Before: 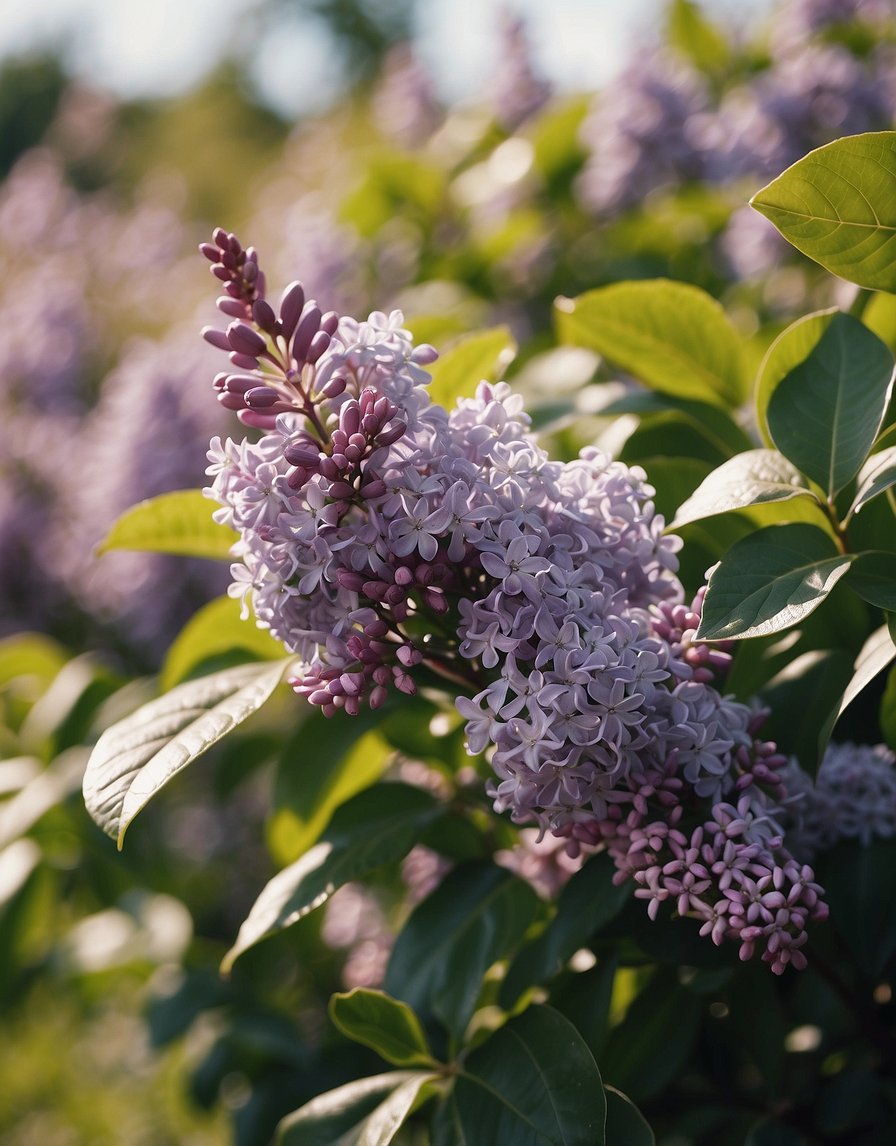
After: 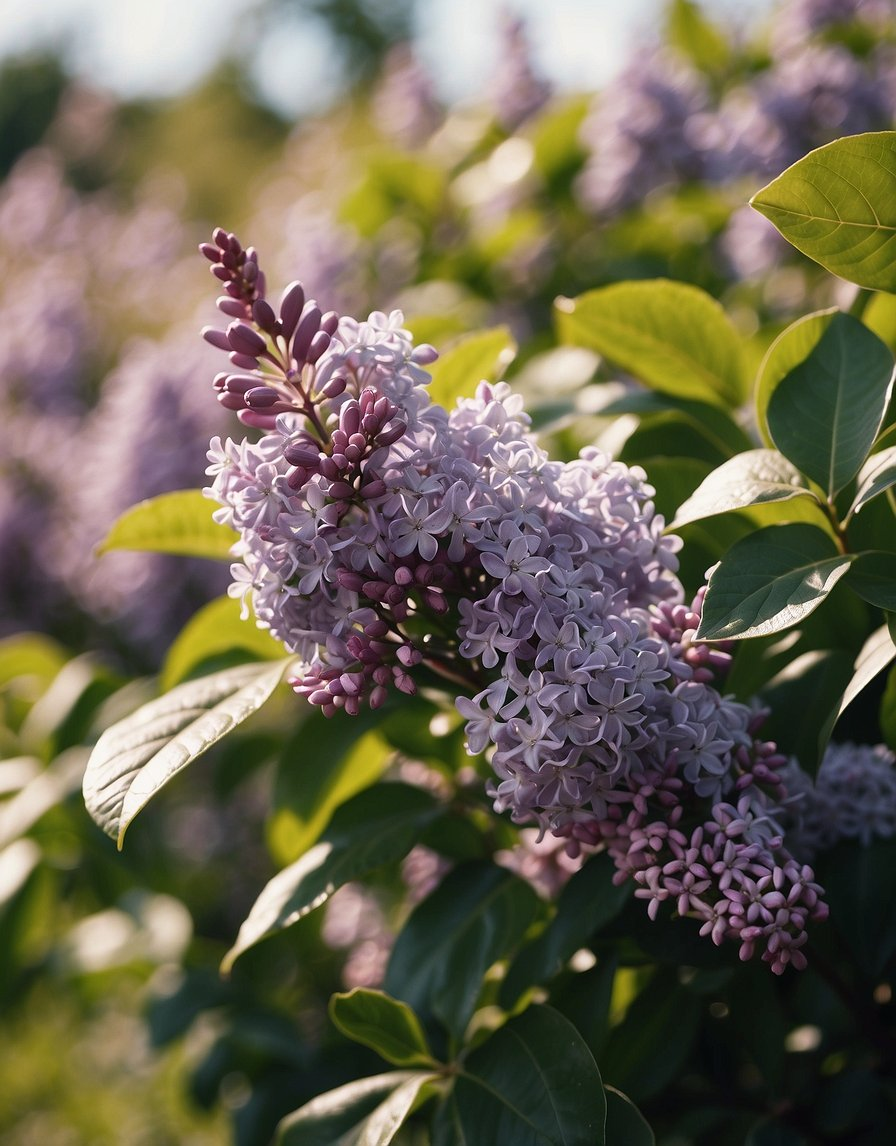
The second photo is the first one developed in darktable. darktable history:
base curve: curves: ch0 [(0, 0) (0.303, 0.277) (1, 1)], preserve colors none
contrast brightness saturation: contrast 0.104, brightness 0.021, saturation 0.016
